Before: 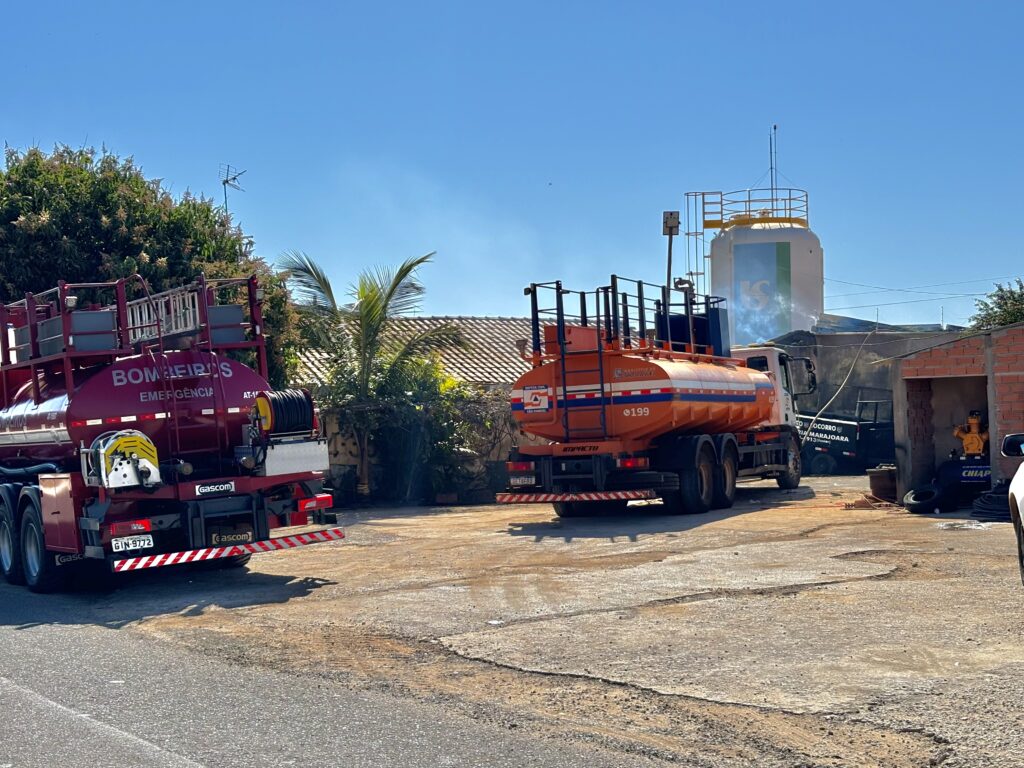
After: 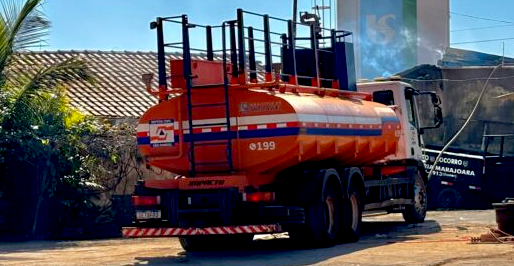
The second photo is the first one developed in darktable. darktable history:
crop: left 36.607%, top 34.735%, right 13.146%, bottom 30.611%
exposure: black level correction 0.016, exposure -0.009 EV, compensate highlight preservation false
